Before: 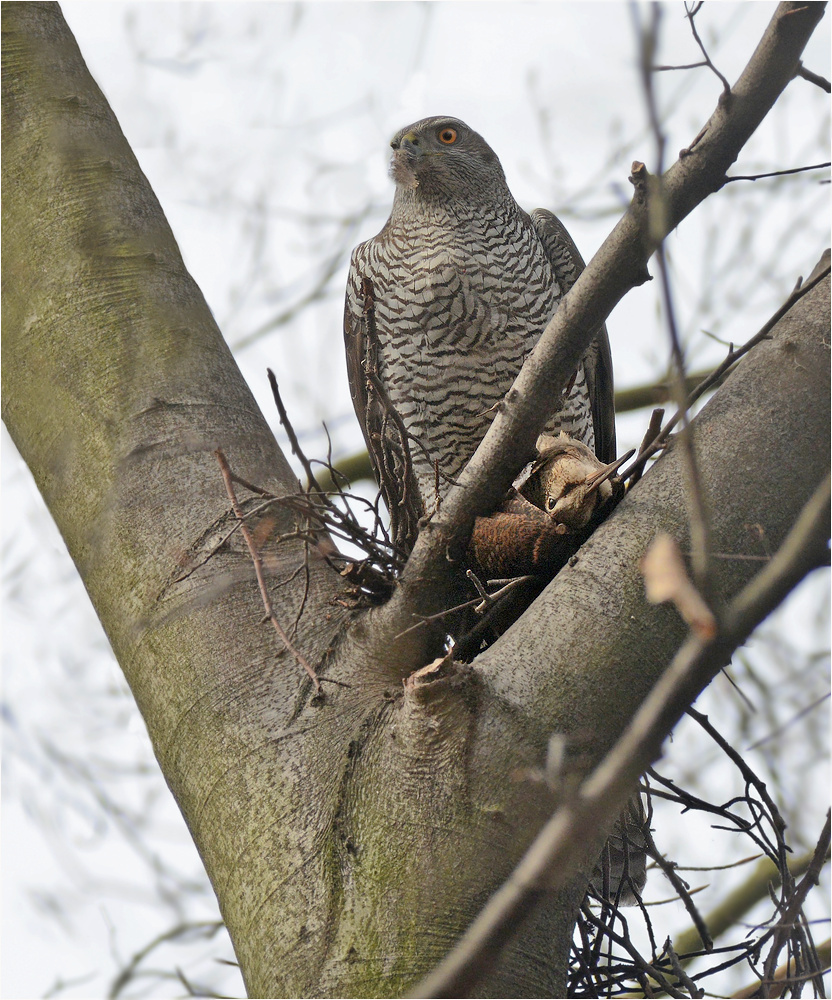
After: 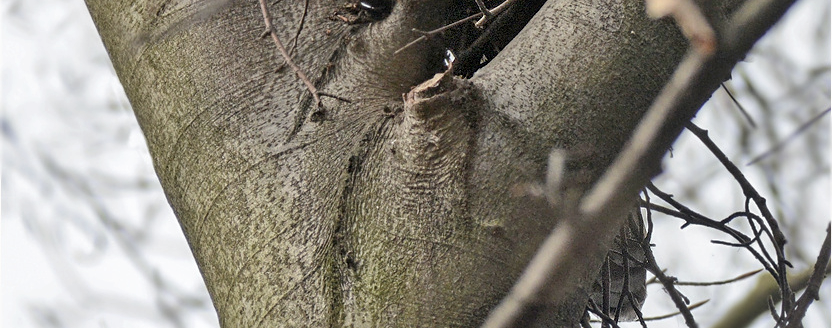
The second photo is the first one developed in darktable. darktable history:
local contrast: on, module defaults
color correction: highlights b* 0.06, saturation 0.782
tone equalizer: on, module defaults
crop and rotate: top 58.55%, bottom 8.597%
sharpen: amount 0.2
